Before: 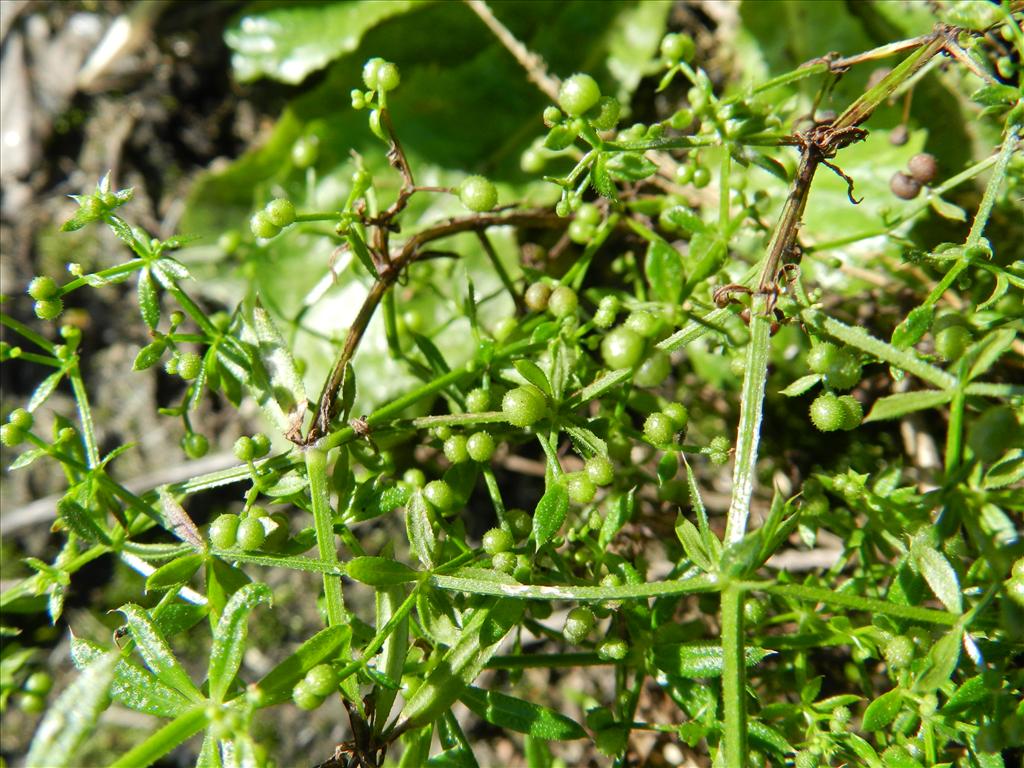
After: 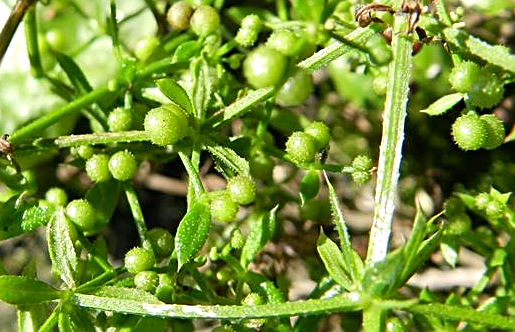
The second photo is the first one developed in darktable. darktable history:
sharpen: amount 0.575
crop: left 35.03%, top 36.625%, right 14.663%, bottom 20.057%
exposure: black level correction 0.001, exposure 0.3 EV, compensate highlight preservation false
